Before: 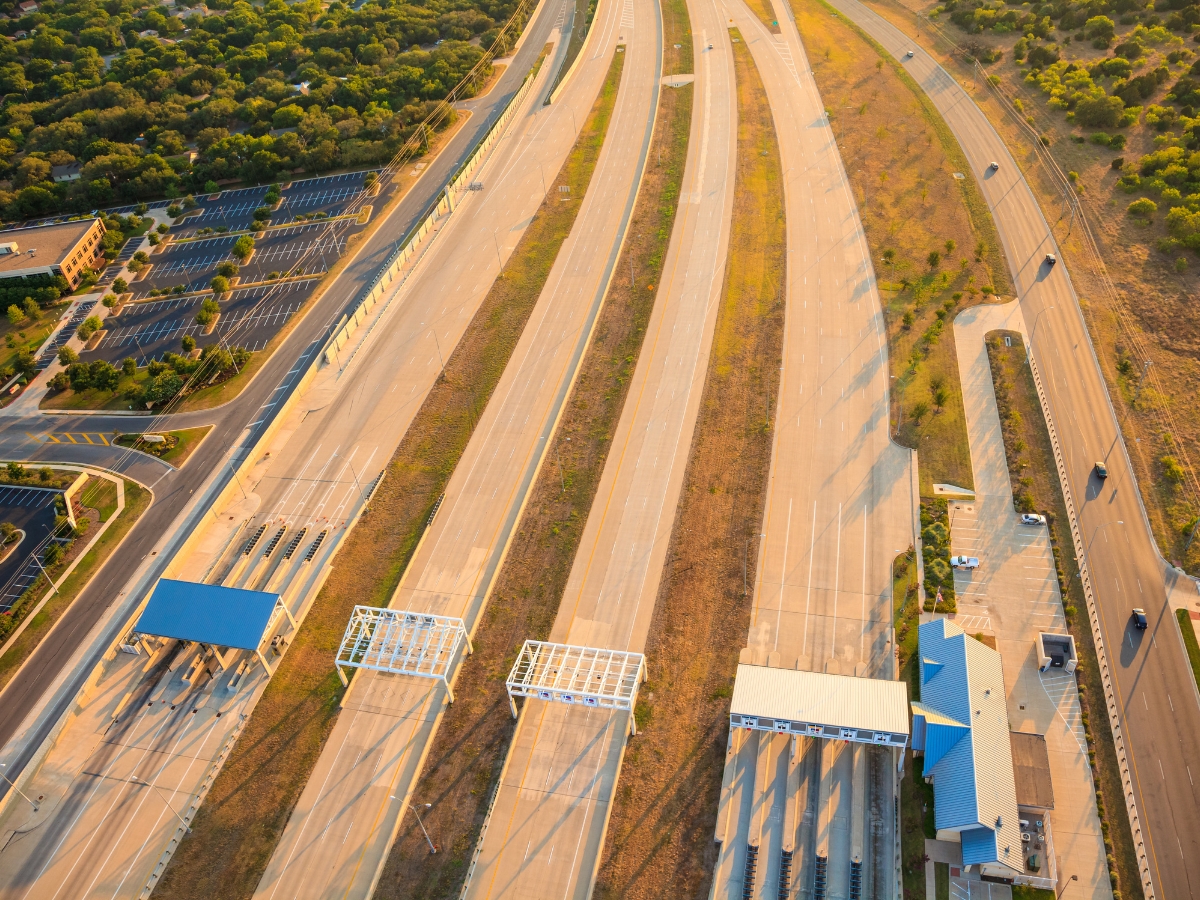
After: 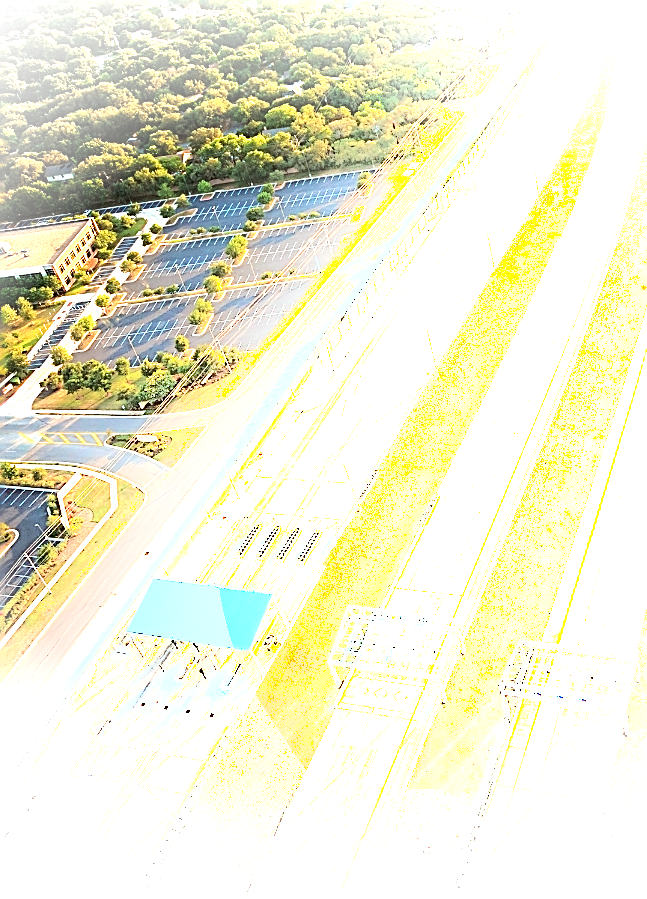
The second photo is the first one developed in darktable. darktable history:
local contrast: highlights 107%, shadows 99%, detail 120%, midtone range 0.2
sharpen: radius 1.686, amount 1.279
exposure: black level correction 0, exposure 1.968 EV, compensate highlight preservation false
color correction: highlights a* -4.91, highlights b* -4.3, shadows a* 3.74, shadows b* 4.16
crop: left 0.61%, right 45.395%, bottom 0.087%
shadows and highlights: highlights 70.79, soften with gaussian
vignetting: fall-off start 73.36%, brightness 0.986, saturation -0.495
